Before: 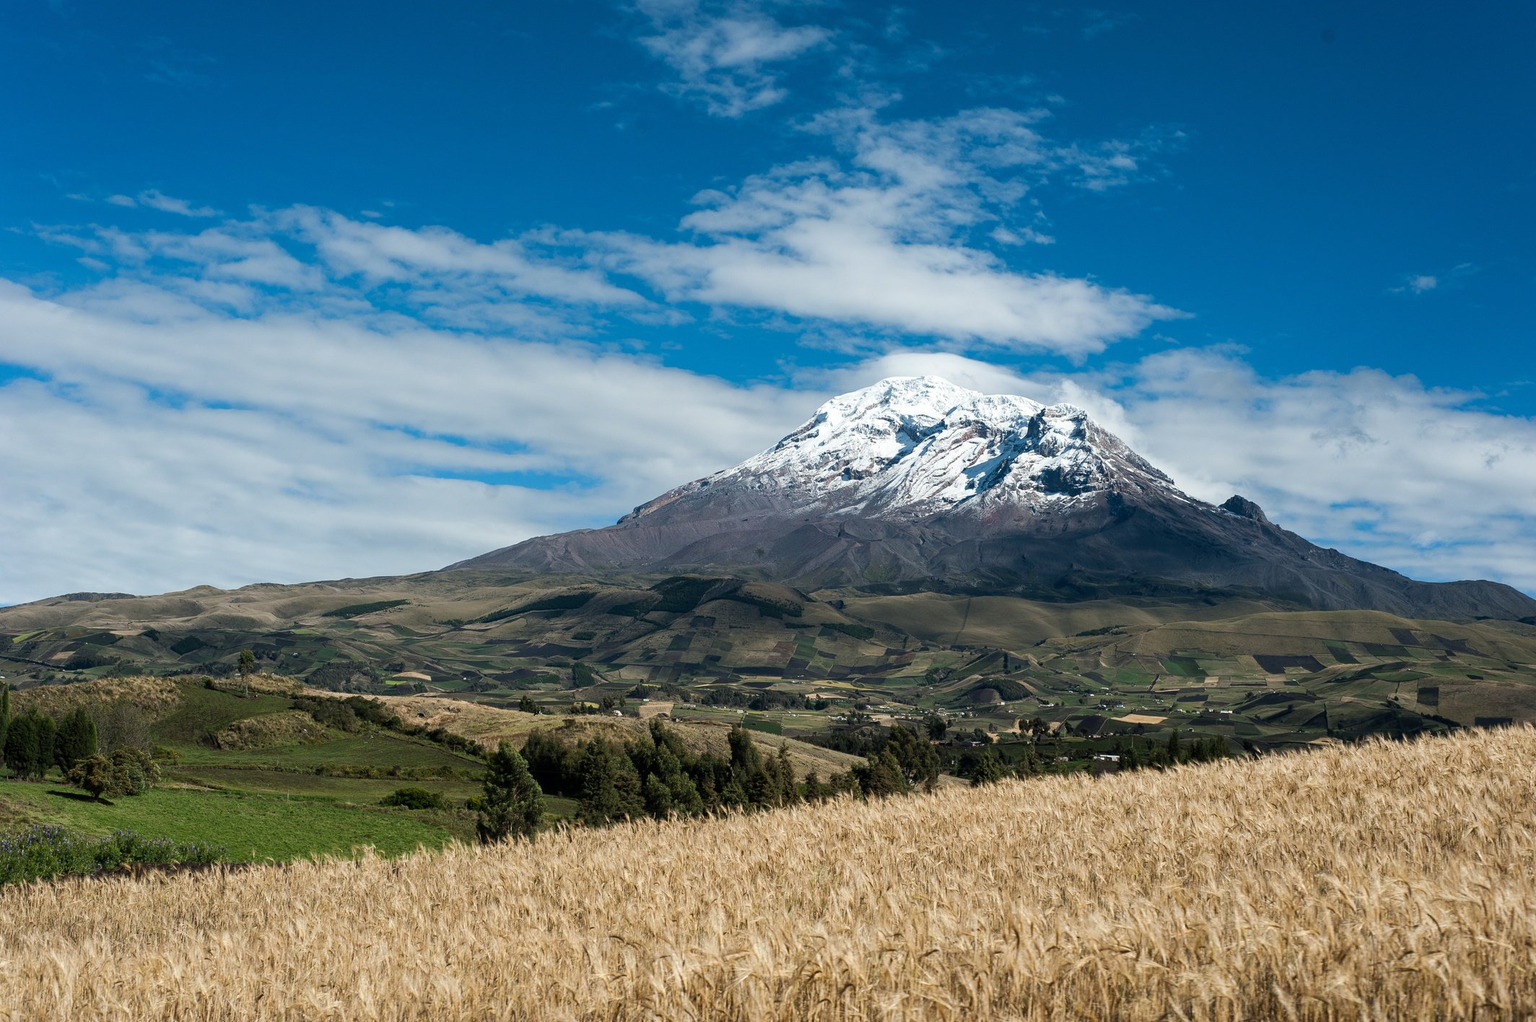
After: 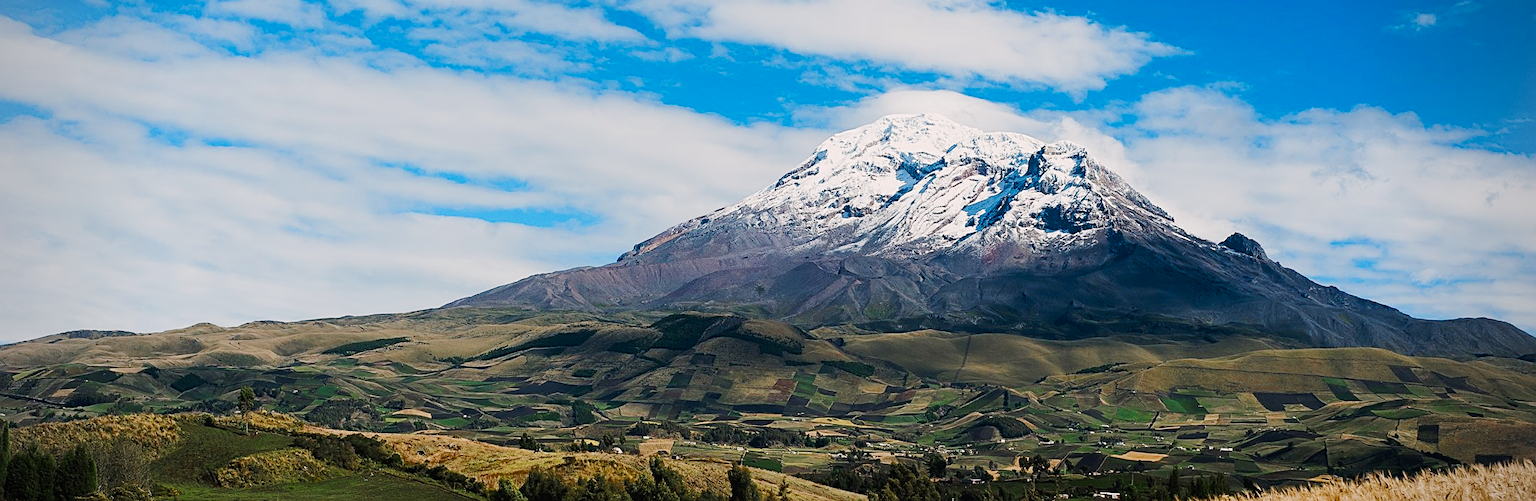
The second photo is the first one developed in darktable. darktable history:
crop and rotate: top 25.751%, bottom 25.148%
vignetting: on, module defaults
tone equalizer: edges refinement/feathering 500, mask exposure compensation -1.57 EV, preserve details no
color zones: curves: ch0 [(0.11, 0.396) (0.195, 0.36) (0.25, 0.5) (0.303, 0.412) (0.357, 0.544) (0.75, 0.5) (0.967, 0.328)]; ch1 [(0, 0.468) (0.112, 0.512) (0.202, 0.6) (0.25, 0.5) (0.307, 0.352) (0.357, 0.544) (0.75, 0.5) (0.963, 0.524)]
tone curve: curves: ch0 [(0, 0.012) (0.052, 0.04) (0.107, 0.086) (0.276, 0.265) (0.461, 0.531) (0.718, 0.79) (0.921, 0.909) (0.999, 0.951)]; ch1 [(0, 0) (0.339, 0.298) (0.402, 0.363) (0.444, 0.415) (0.485, 0.469) (0.494, 0.493) (0.504, 0.501) (0.525, 0.534) (0.555, 0.587) (0.594, 0.647) (1, 1)]; ch2 [(0, 0) (0.48, 0.48) (0.504, 0.5) (0.535, 0.557) (0.581, 0.623) (0.649, 0.683) (0.824, 0.815) (1, 1)], preserve colors none
sharpen: on, module defaults
color correction: highlights a* 3.33, highlights b* 2.09, saturation 1.23
